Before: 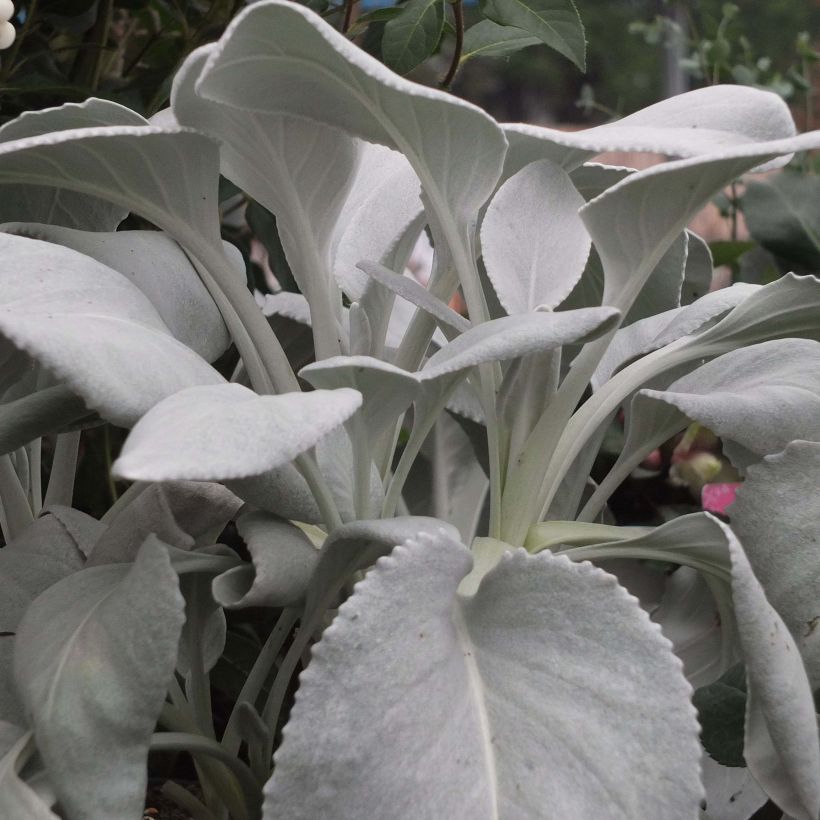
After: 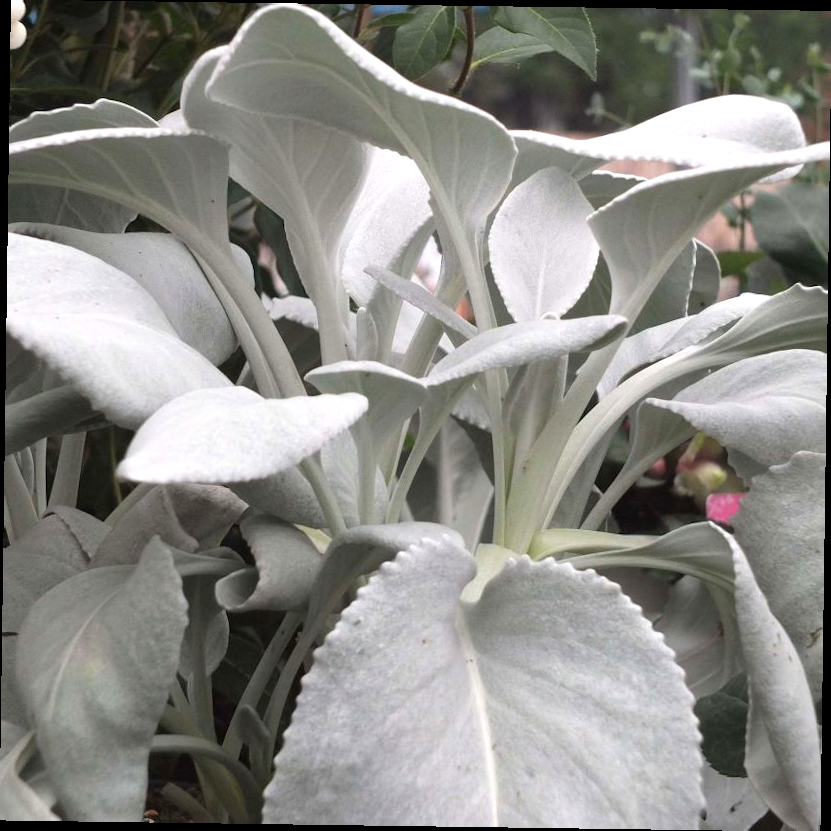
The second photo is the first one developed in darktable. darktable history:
exposure: exposure 0.7 EV, compensate highlight preservation false
rotate and perspective: rotation 0.8°, automatic cropping off
